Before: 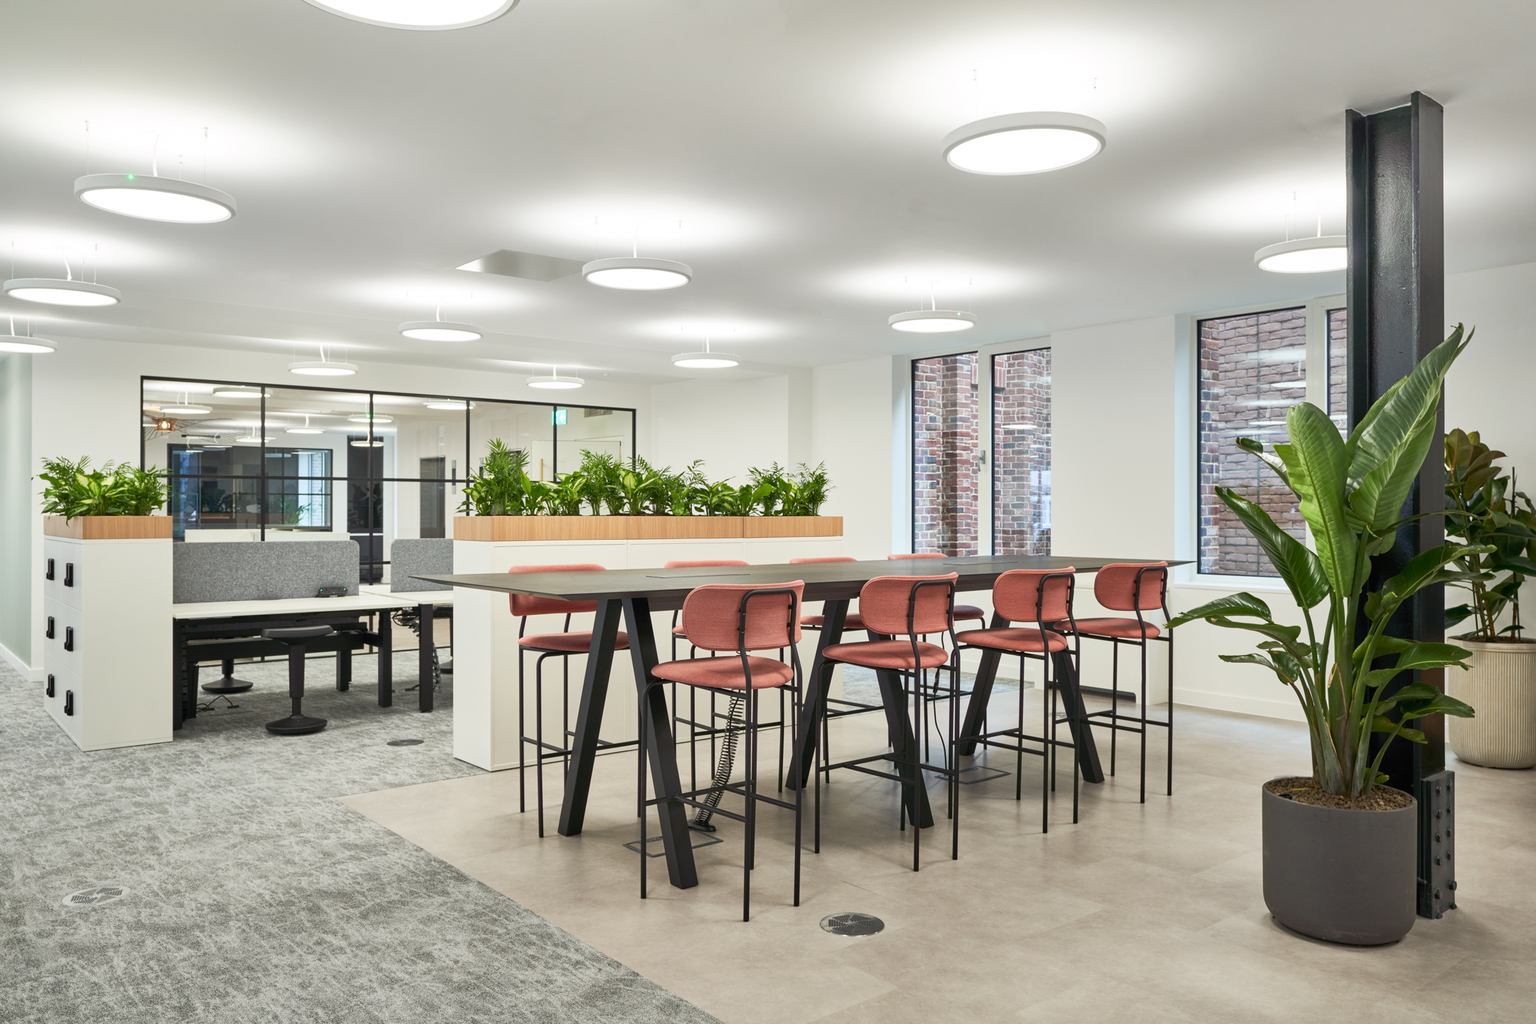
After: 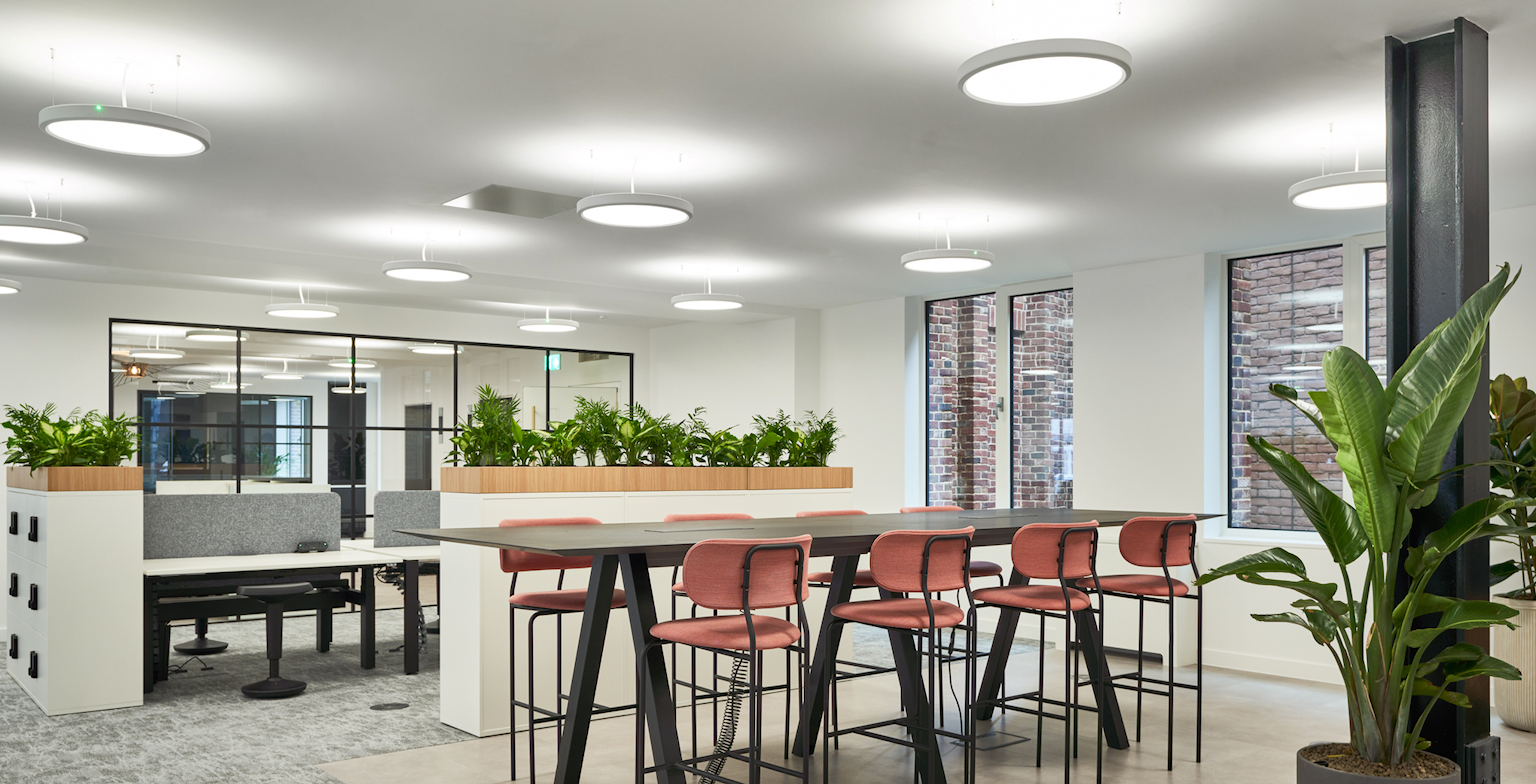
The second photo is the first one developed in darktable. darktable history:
shadows and highlights: shadows 25.14, highlights -48.07, soften with gaussian
crop: left 2.457%, top 7.387%, right 3.083%, bottom 20.185%
